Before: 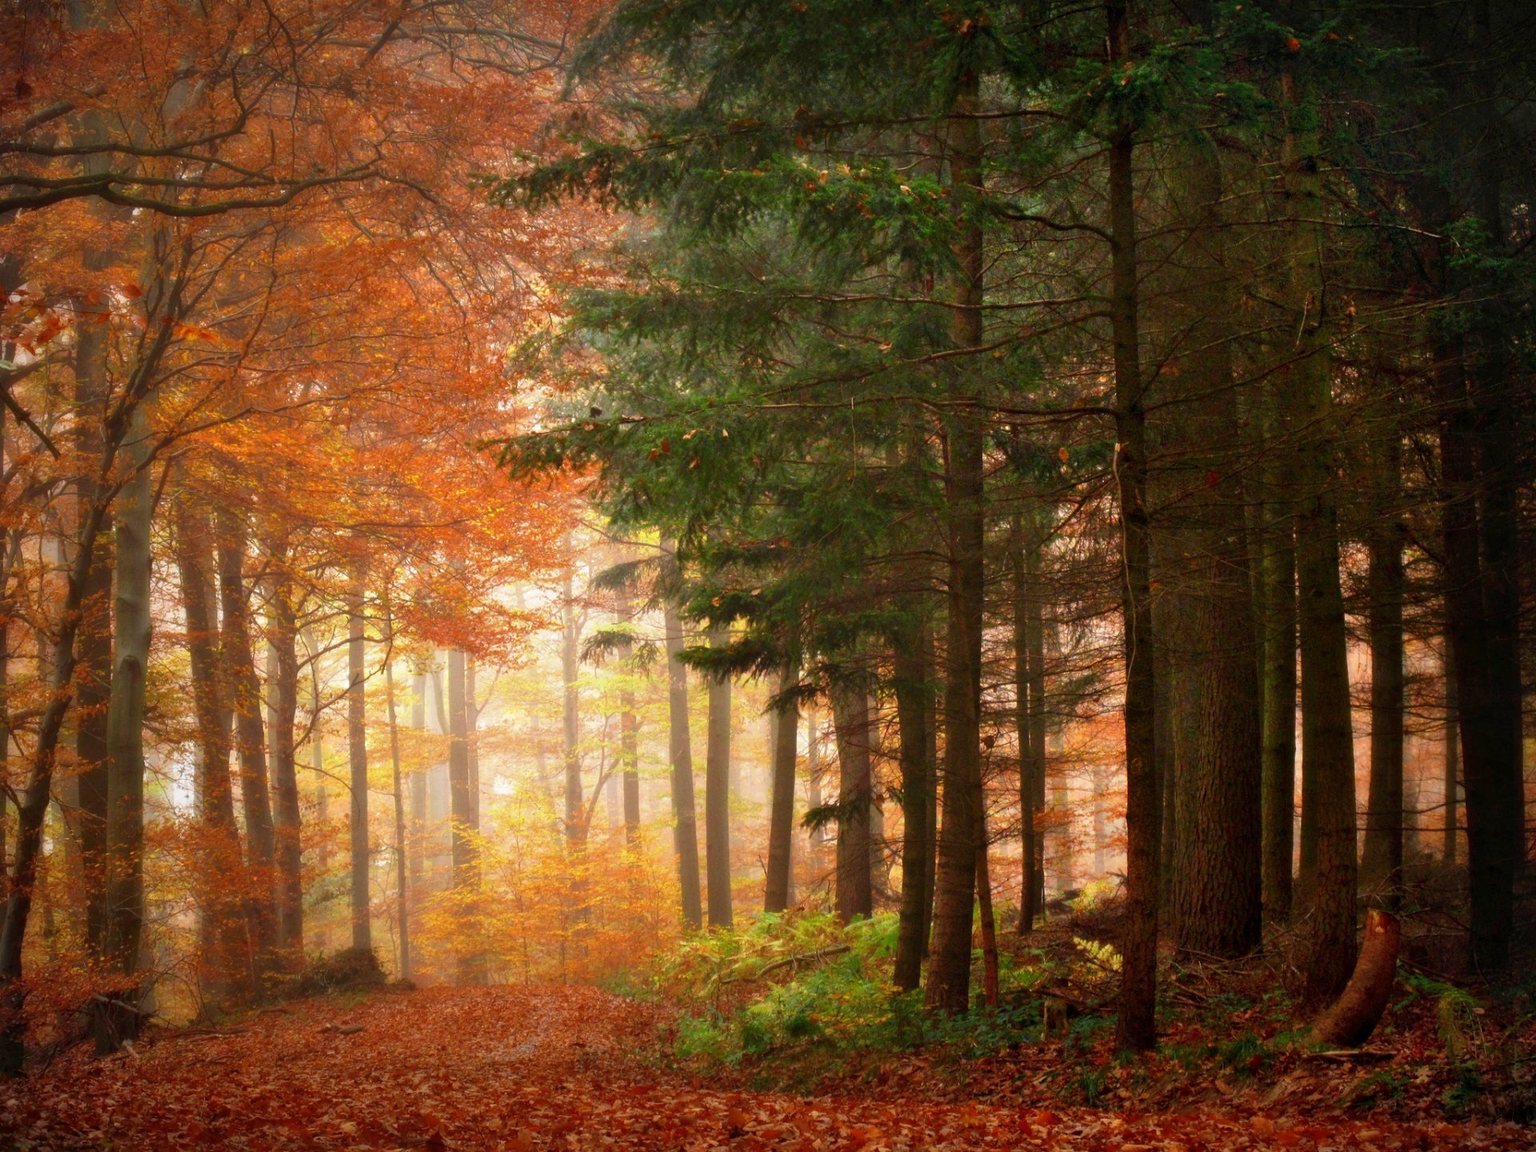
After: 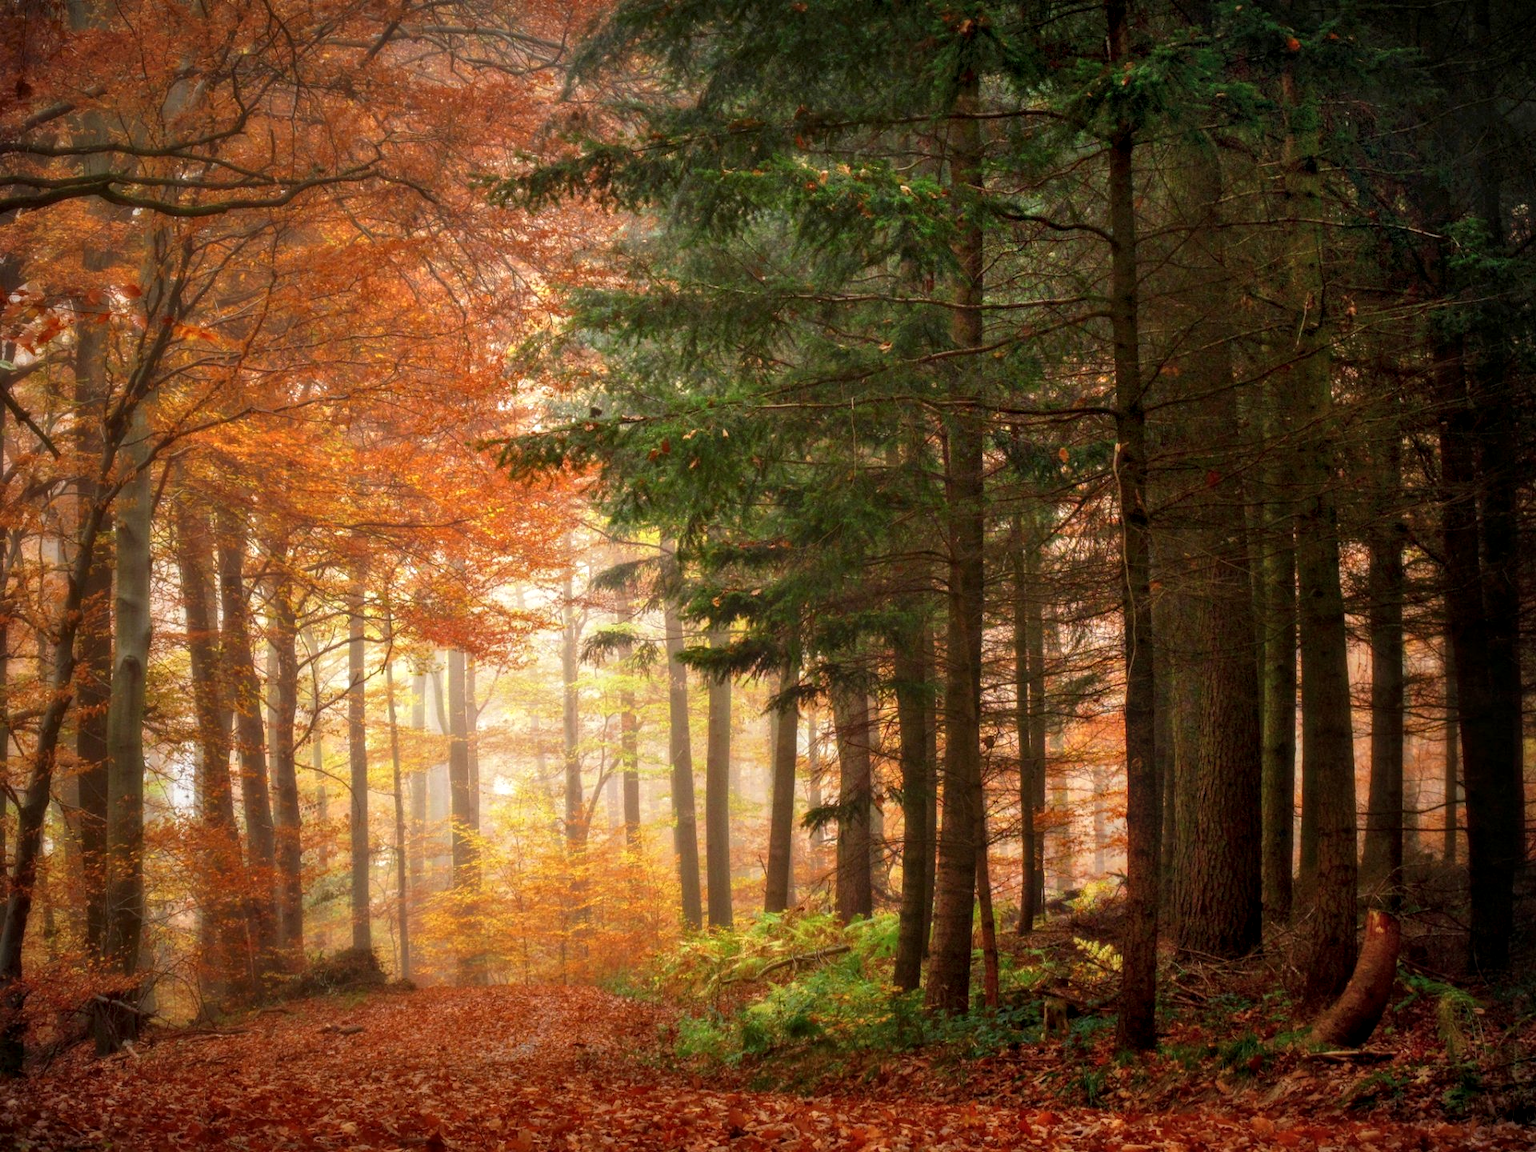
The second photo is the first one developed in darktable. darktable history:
local contrast: highlights 5%, shadows 4%, detail 134%
